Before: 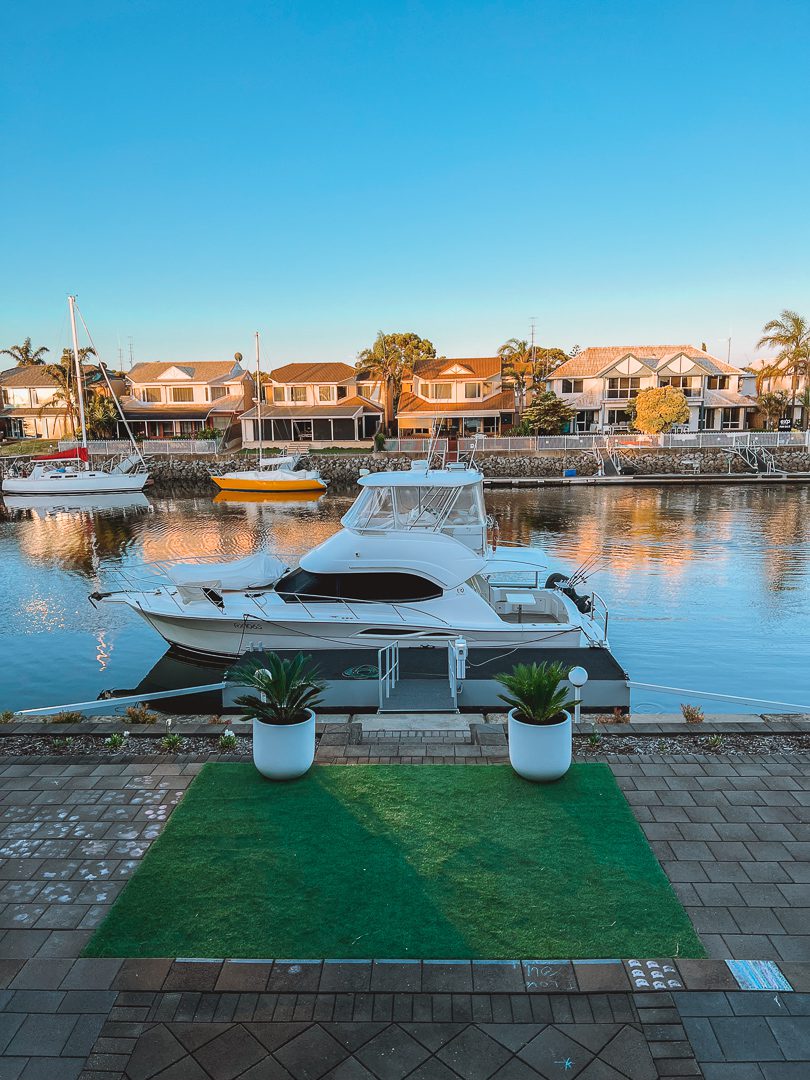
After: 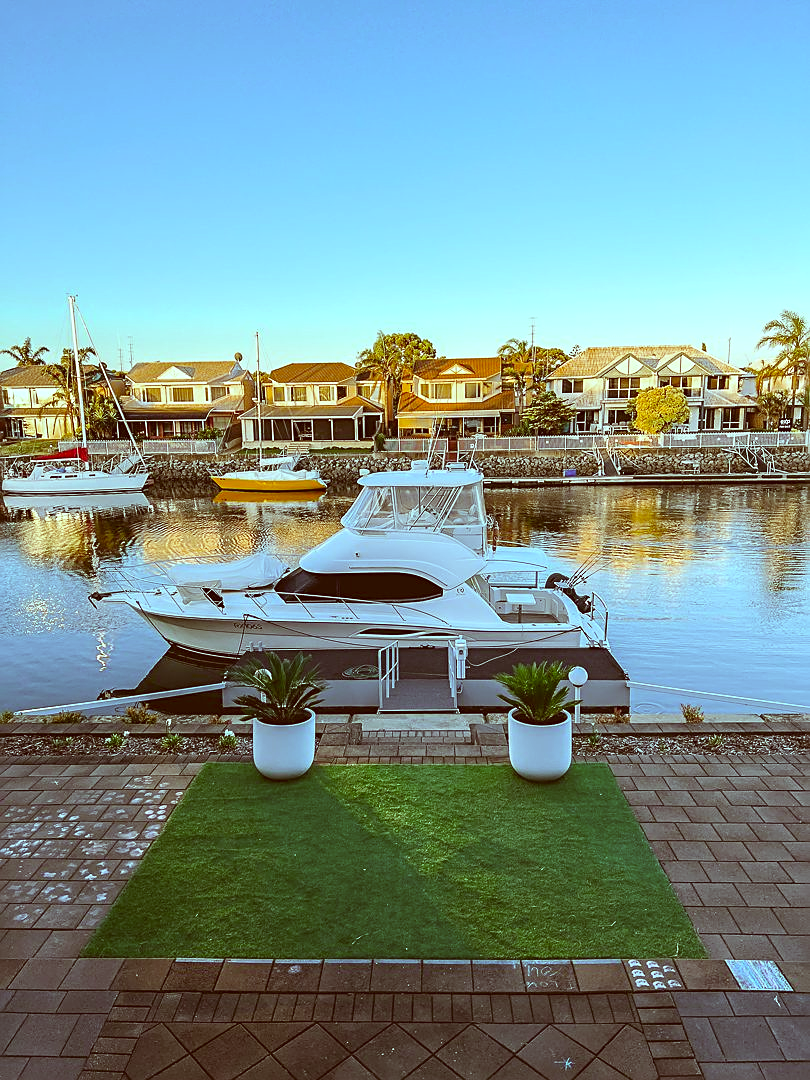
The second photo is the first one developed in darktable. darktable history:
color correction: highlights a* 1.12, highlights b* 24.26, shadows a* 15.58, shadows b* 24.26
color balance: mode lift, gamma, gain (sRGB), lift [0.997, 0.979, 1.021, 1.011], gamma [1, 1.084, 0.916, 0.998], gain [1, 0.87, 1.13, 1.101], contrast 4.55%, contrast fulcrum 38.24%, output saturation 104.09%
contrast brightness saturation: saturation 0.1
sharpen: on, module defaults
white balance: red 0.948, green 1.02, blue 1.176
